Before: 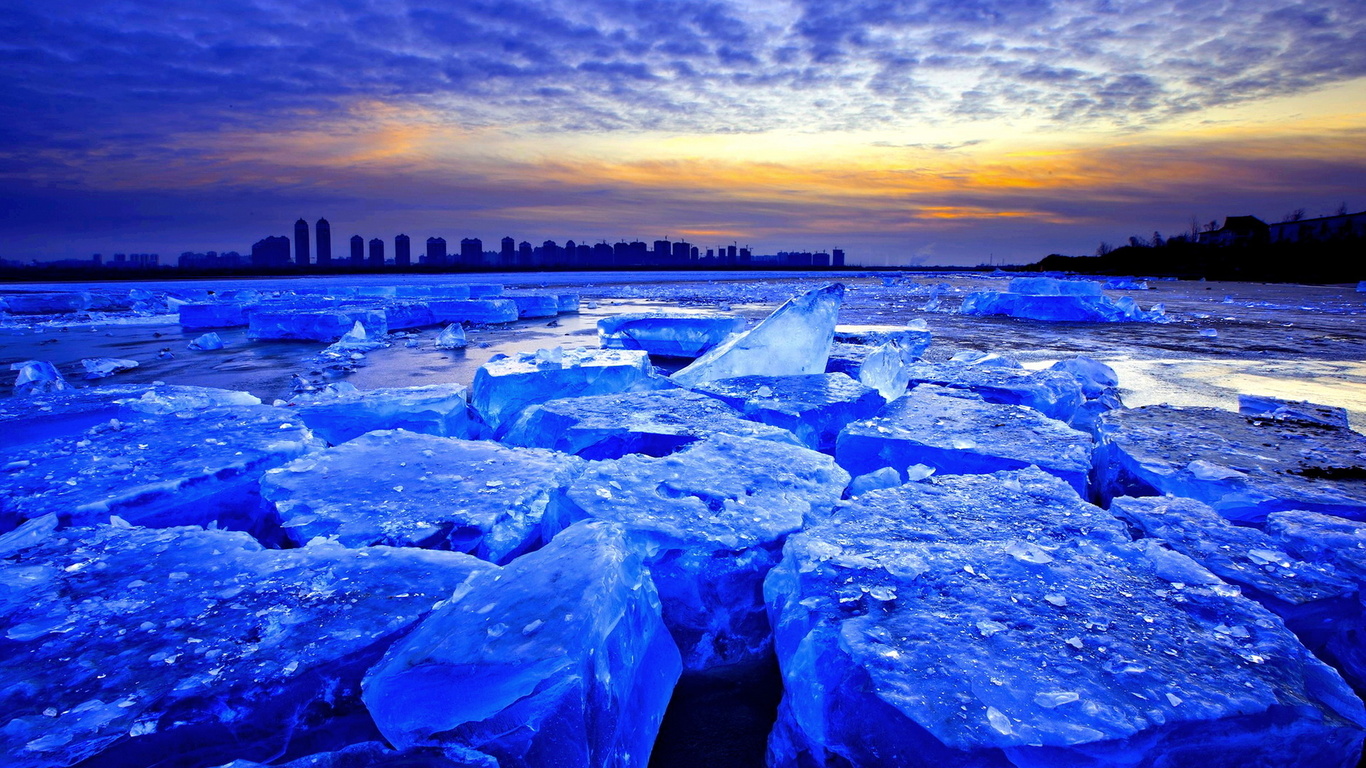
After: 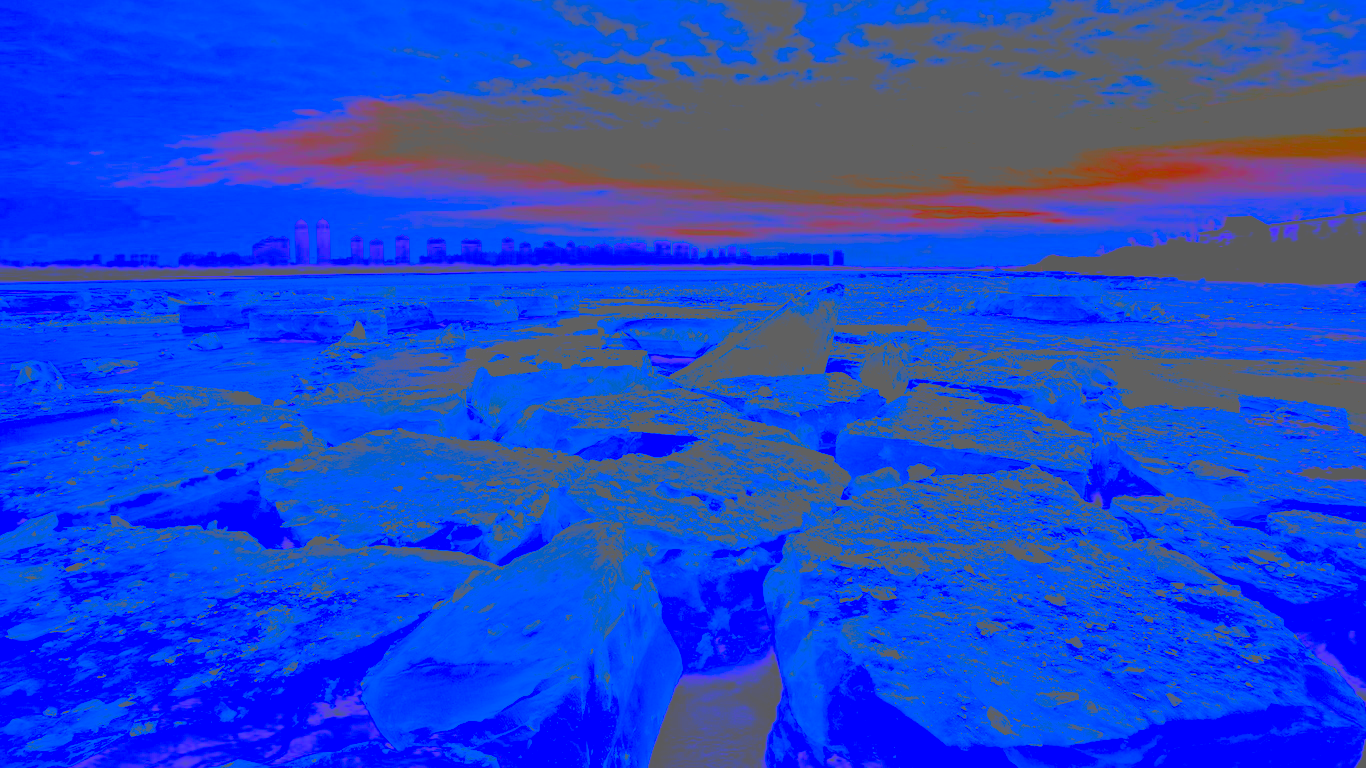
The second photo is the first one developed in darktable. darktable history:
filmic rgb: black relative exposure -12.15 EV, white relative exposure 2.81 EV, target black luminance 0%, hardness 8.01, latitude 71.28%, contrast 1.137, highlights saturation mix 10.97%, shadows ↔ highlights balance -0.389%
exposure: exposure 0.566 EV, compensate highlight preservation false
contrast brightness saturation: contrast -0.978, brightness -0.168, saturation 0.755
tone equalizer: -8 EV -0.755 EV, -7 EV -0.739 EV, -6 EV -0.637 EV, -5 EV -0.412 EV, -3 EV 0.369 EV, -2 EV 0.6 EV, -1 EV 0.682 EV, +0 EV 0.771 EV
